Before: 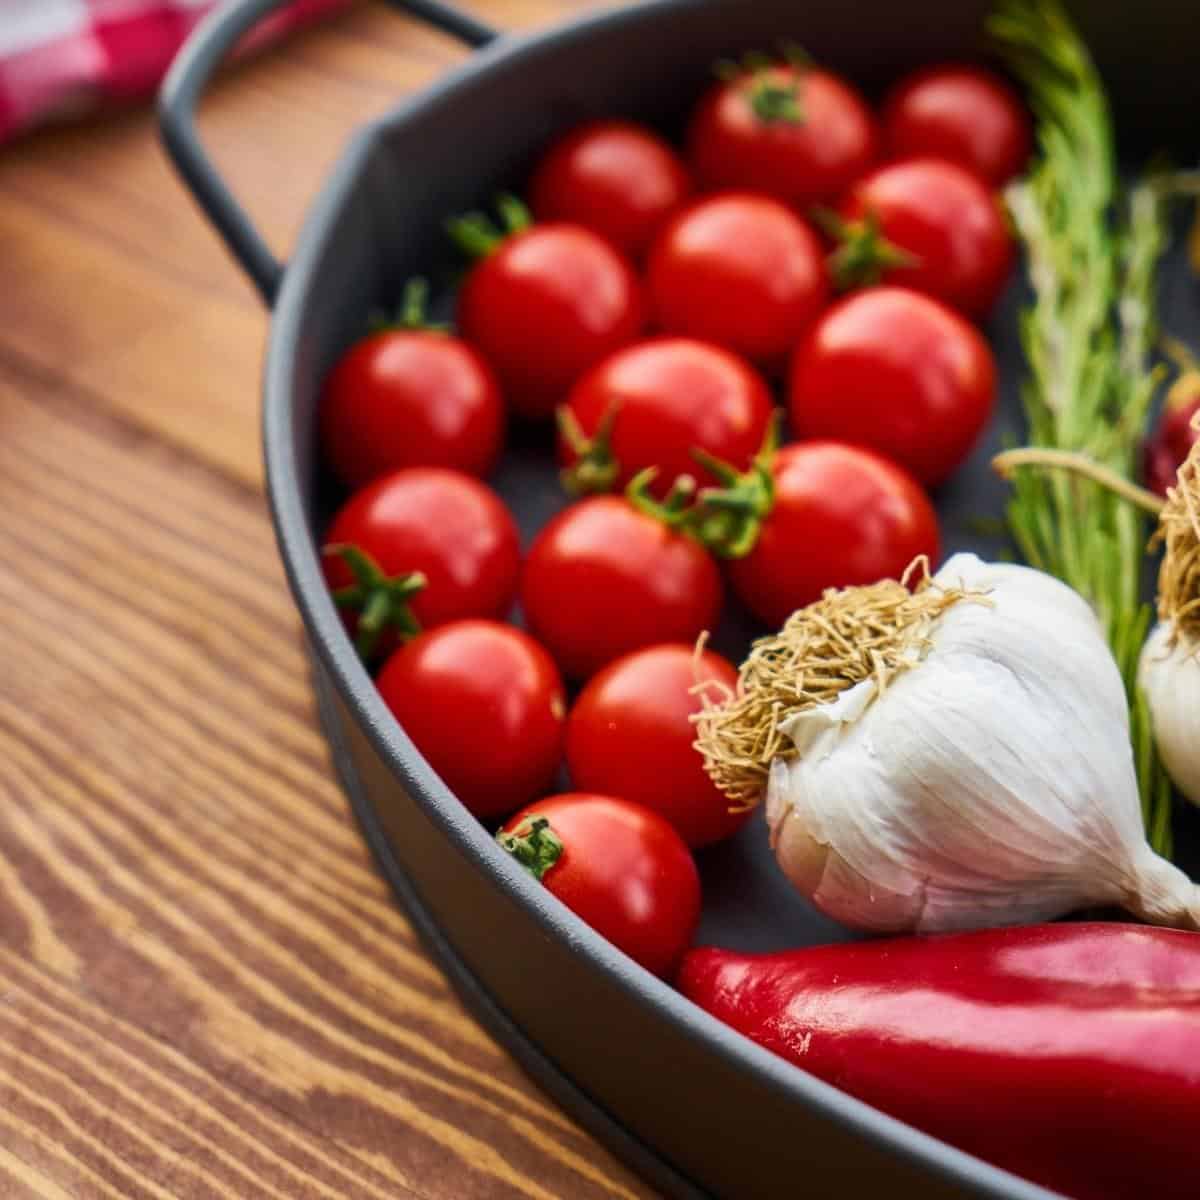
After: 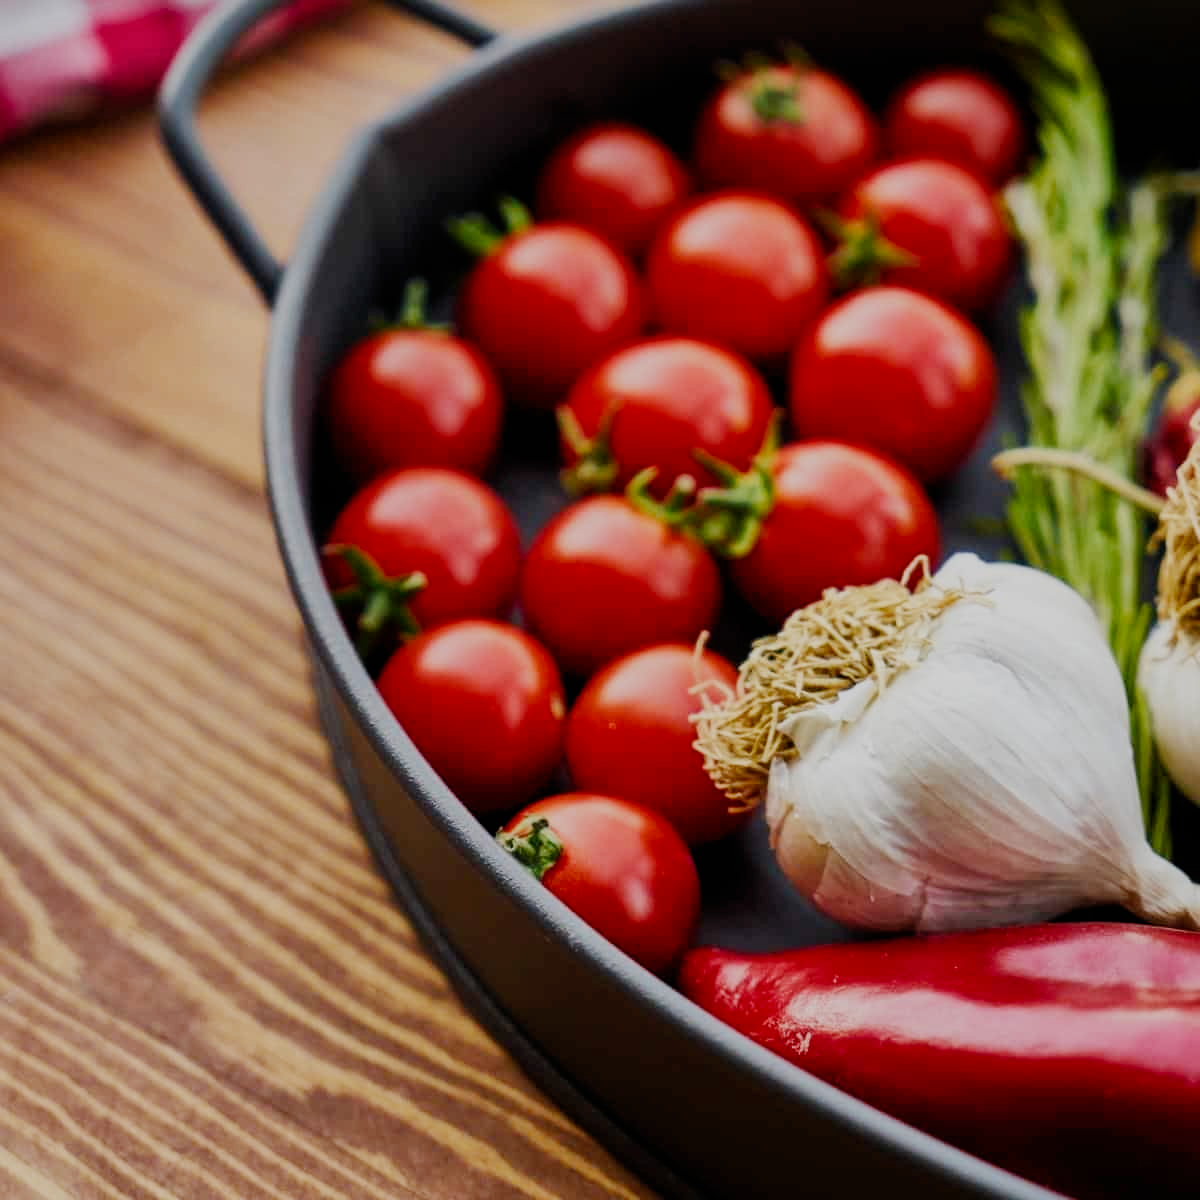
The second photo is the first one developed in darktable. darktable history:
filmic rgb: black relative exposure -7.65 EV, white relative exposure 4.56 EV, threshold 3 EV, hardness 3.61, add noise in highlights 0.001, preserve chrominance no, color science v3 (2019), use custom middle-gray values true, contrast in highlights soft, enable highlight reconstruction true
